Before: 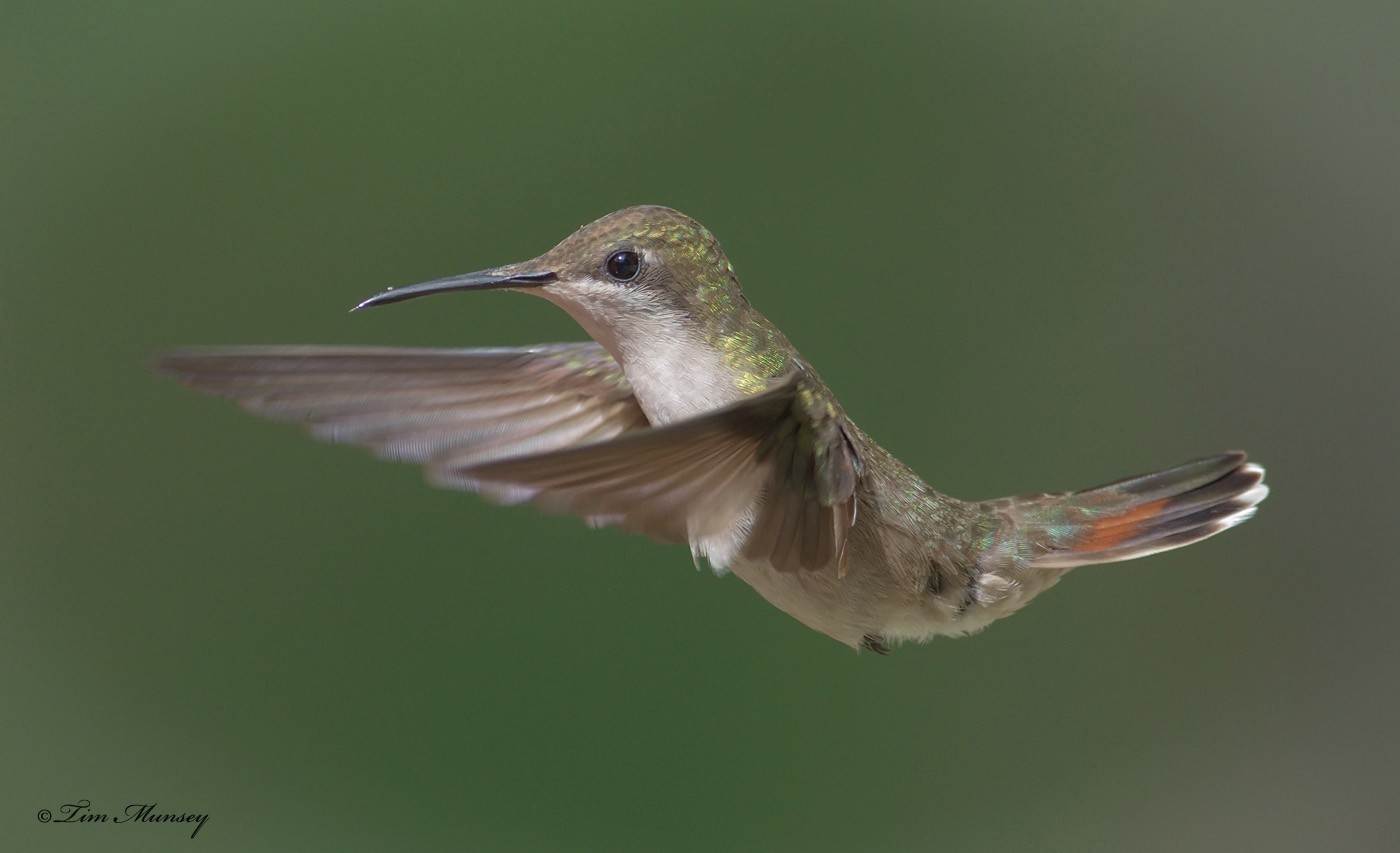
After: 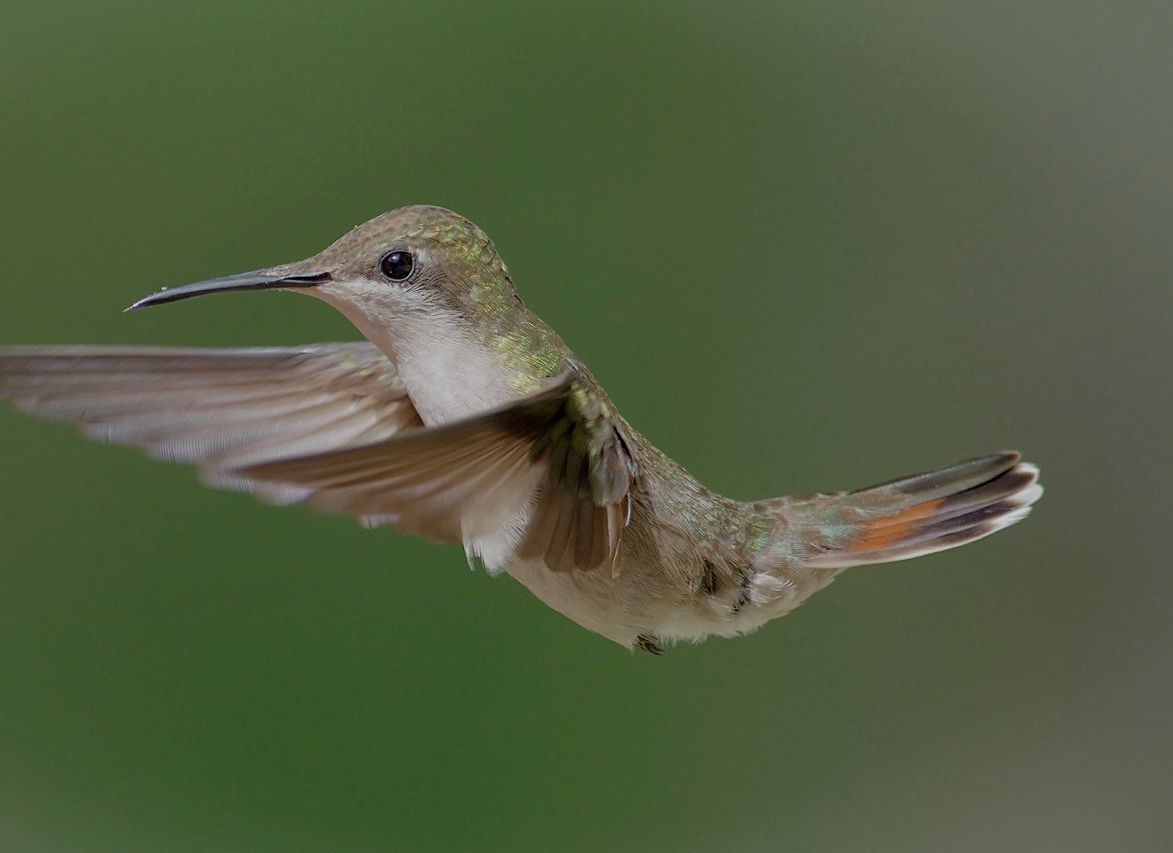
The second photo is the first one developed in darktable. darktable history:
filmic rgb: middle gray luminance 18%, black relative exposure -7.5 EV, white relative exposure 8.5 EV, threshold 6 EV, target black luminance 0%, hardness 2.23, latitude 18.37%, contrast 0.878, highlights saturation mix 5%, shadows ↔ highlights balance 10.15%, add noise in highlights 0, preserve chrominance no, color science v3 (2019), use custom middle-gray values true, iterations of high-quality reconstruction 0, contrast in highlights soft, enable highlight reconstruction true
sharpen: amount 0.2
shadows and highlights: shadows 24.5, highlights -78.15, soften with gaussian
crop: left 16.145%
